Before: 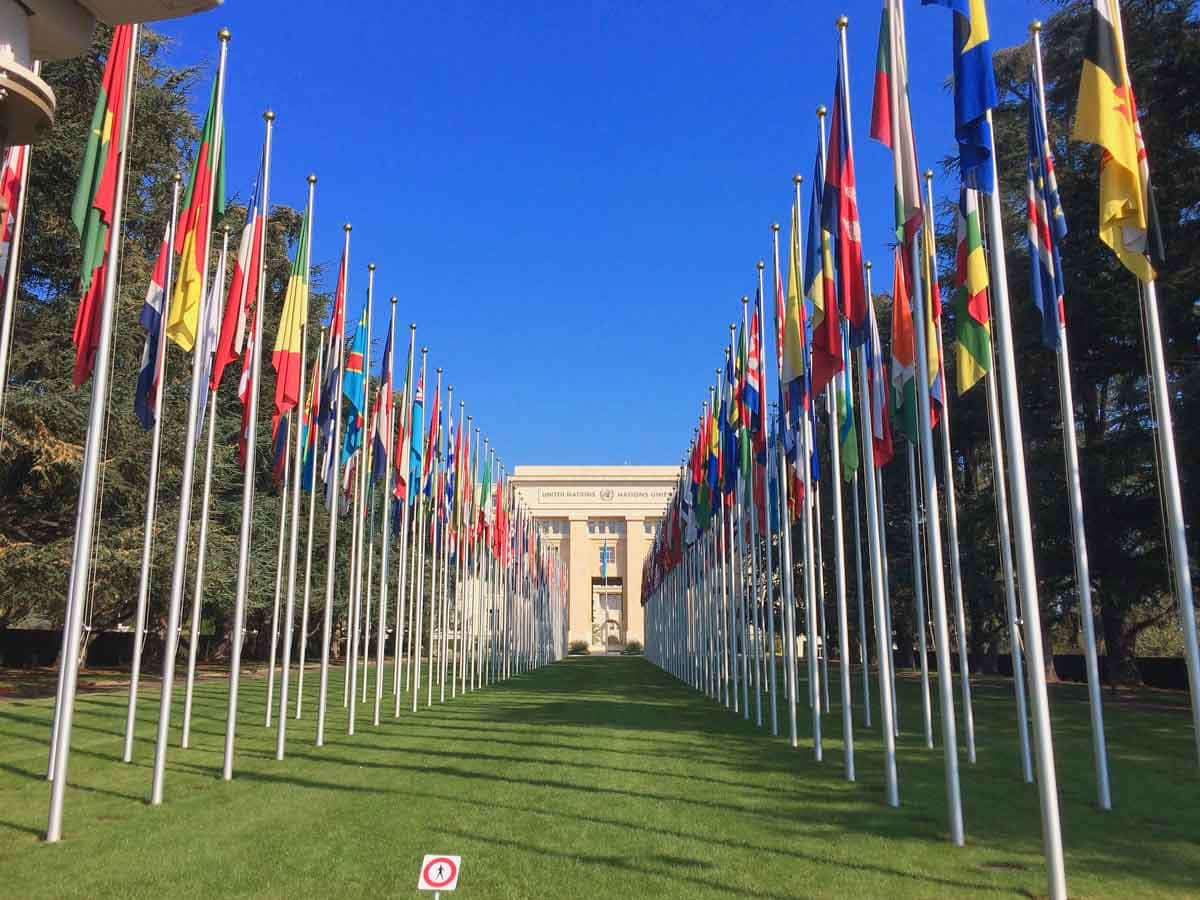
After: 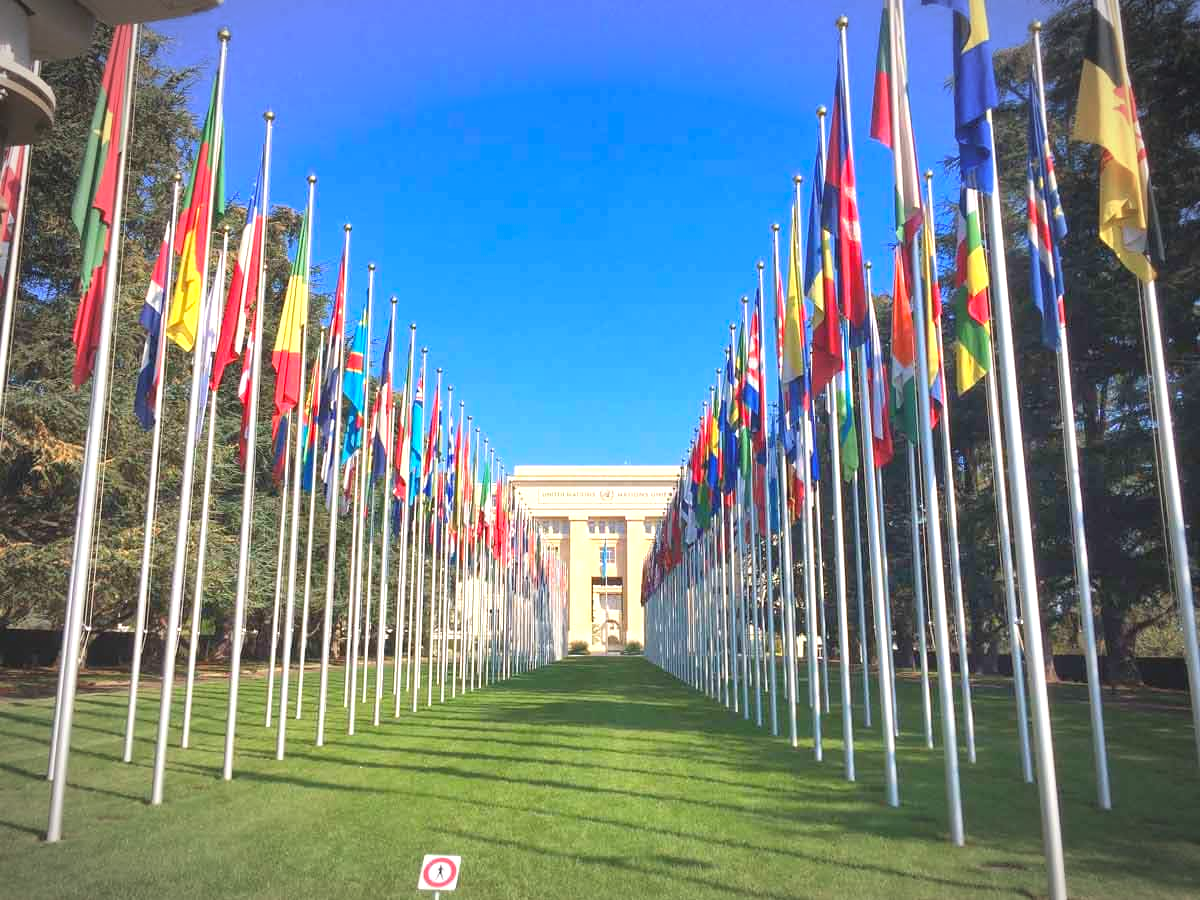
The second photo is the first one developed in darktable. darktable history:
exposure: black level correction -0.001, exposure 0.9 EV, compensate exposure bias true, compensate highlight preservation false
contrast brightness saturation: contrast -0.1, brightness 0.05, saturation 0.08
vignetting: automatic ratio true
shadows and highlights: shadows 32, highlights -32, soften with gaussian
